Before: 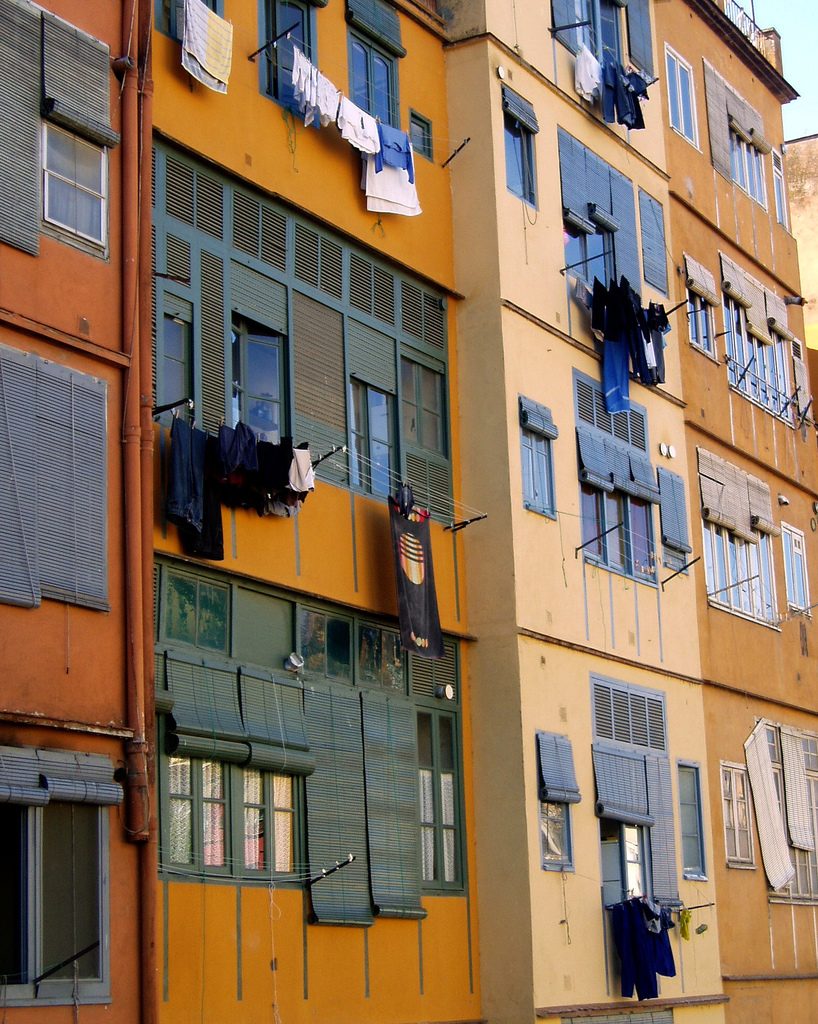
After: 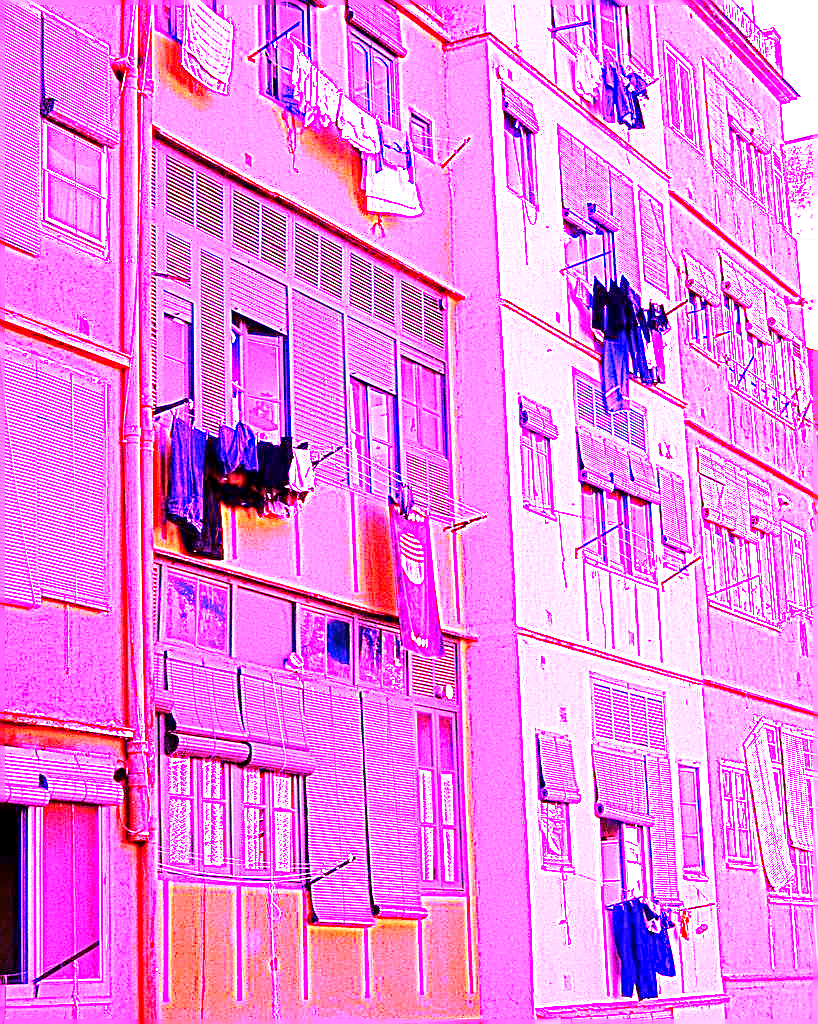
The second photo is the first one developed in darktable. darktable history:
exposure: exposure 0.493 EV, compensate highlight preservation false
sharpen: on, module defaults
white balance: red 8, blue 8
local contrast: mode bilateral grid, contrast 20, coarseness 50, detail 120%, midtone range 0.2
